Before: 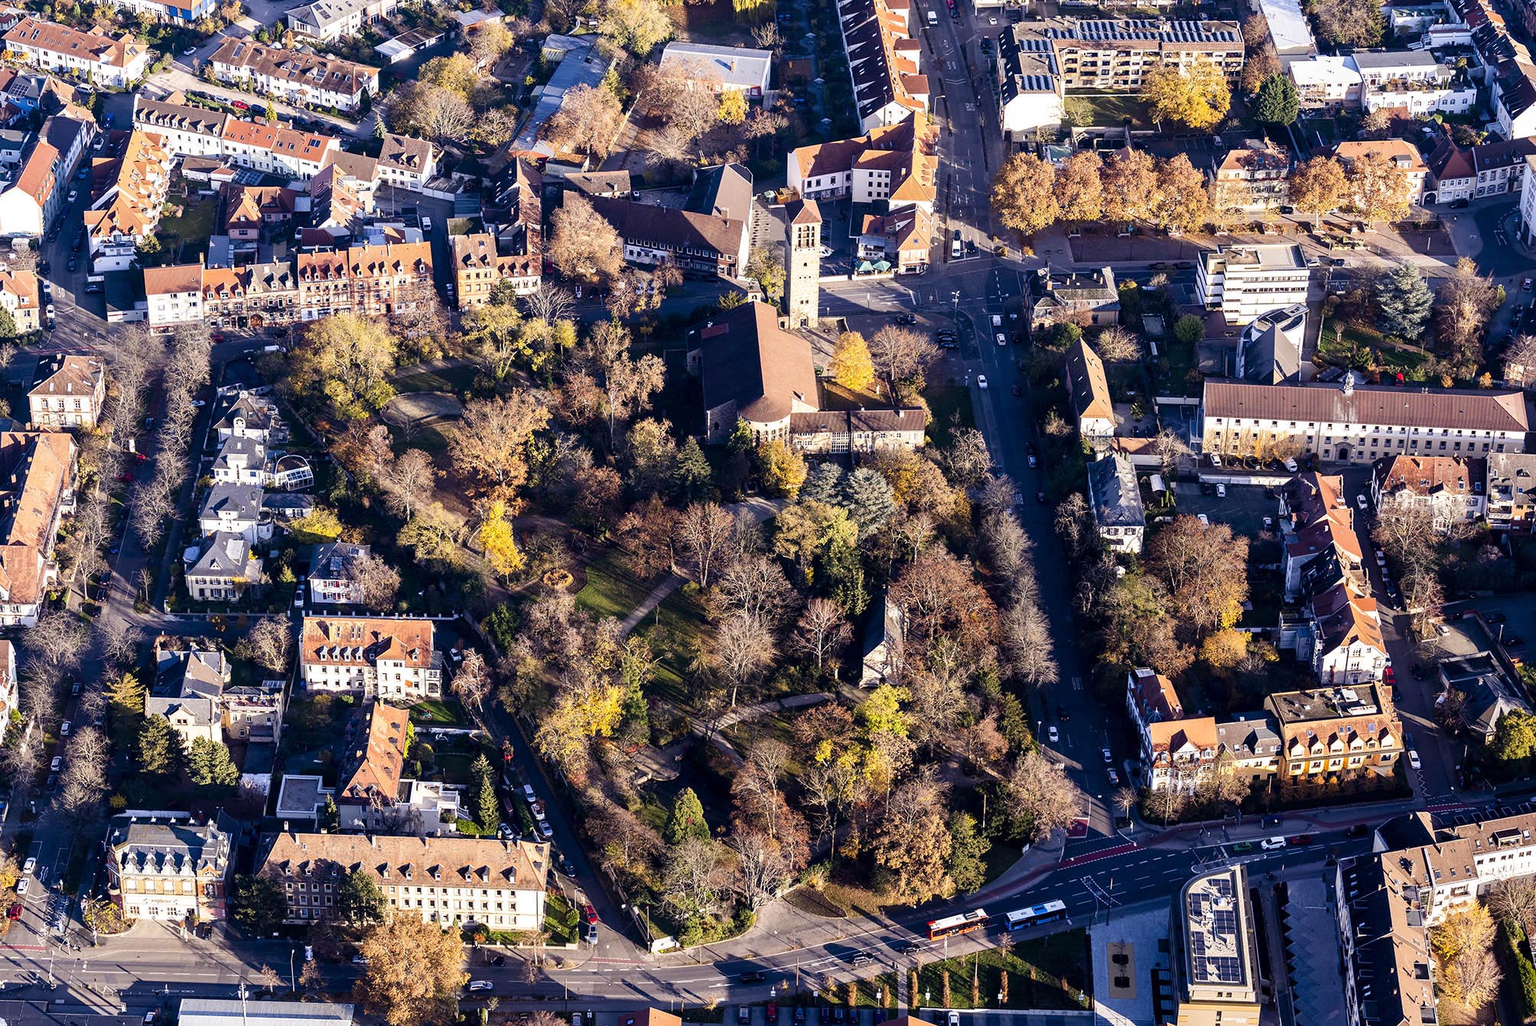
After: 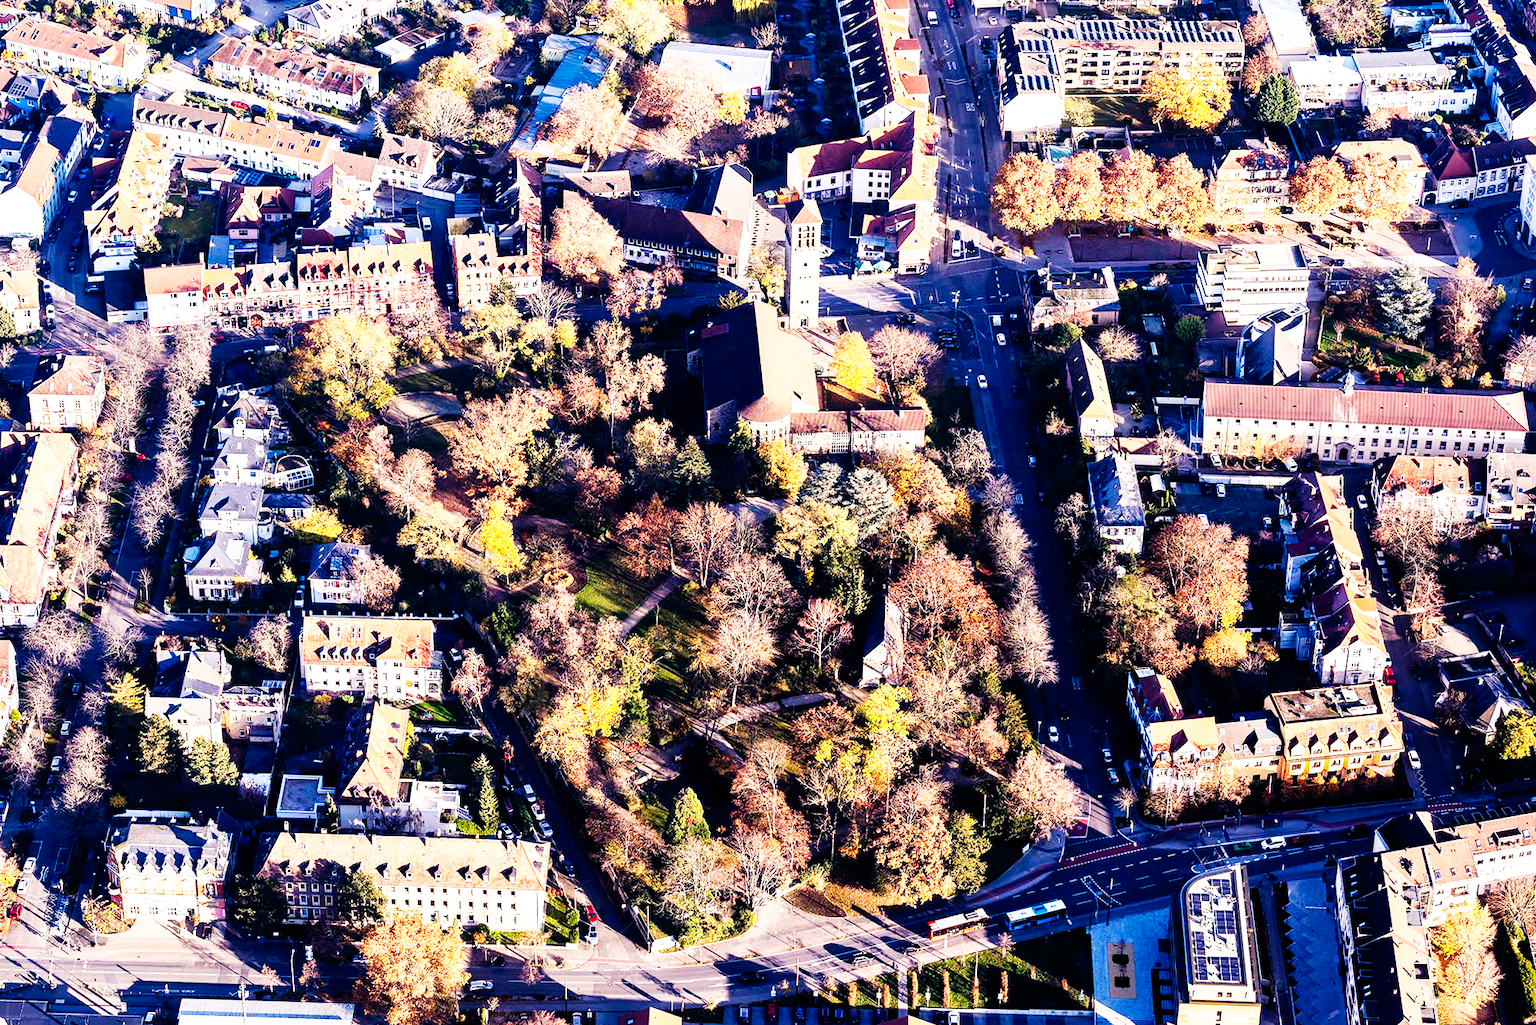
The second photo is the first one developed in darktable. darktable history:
base curve: curves: ch0 [(0, 0) (0.007, 0.004) (0.027, 0.03) (0.046, 0.07) (0.207, 0.54) (0.442, 0.872) (0.673, 0.972) (1, 1)], preserve colors none
shadows and highlights: shadows 22.7, highlights -48.71, soften with gaussian
